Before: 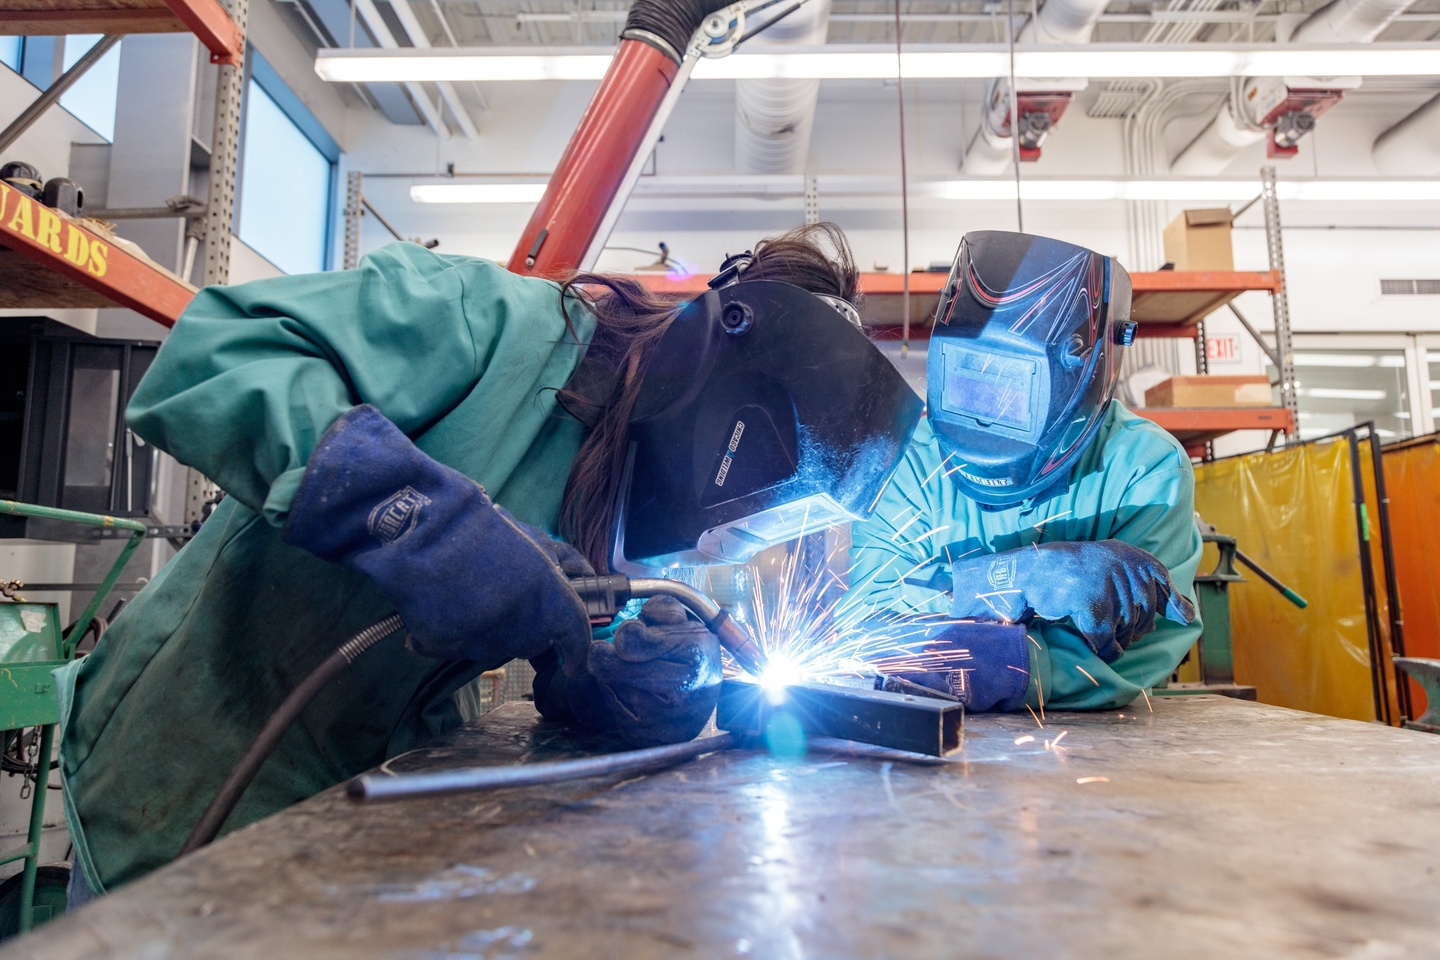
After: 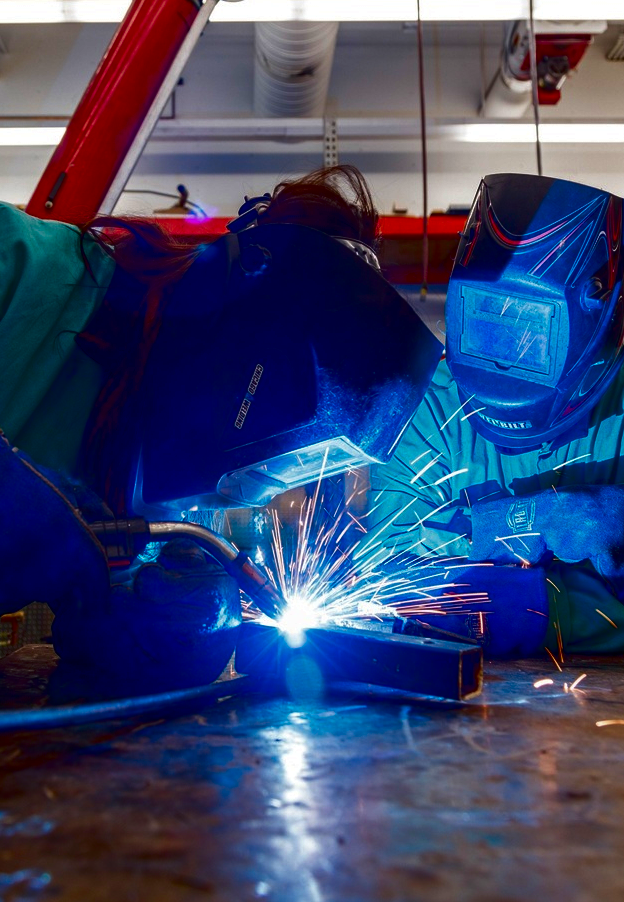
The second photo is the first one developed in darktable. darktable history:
crop: left 33.452%, top 6.025%, right 23.155%
contrast brightness saturation: brightness -1, saturation 1
